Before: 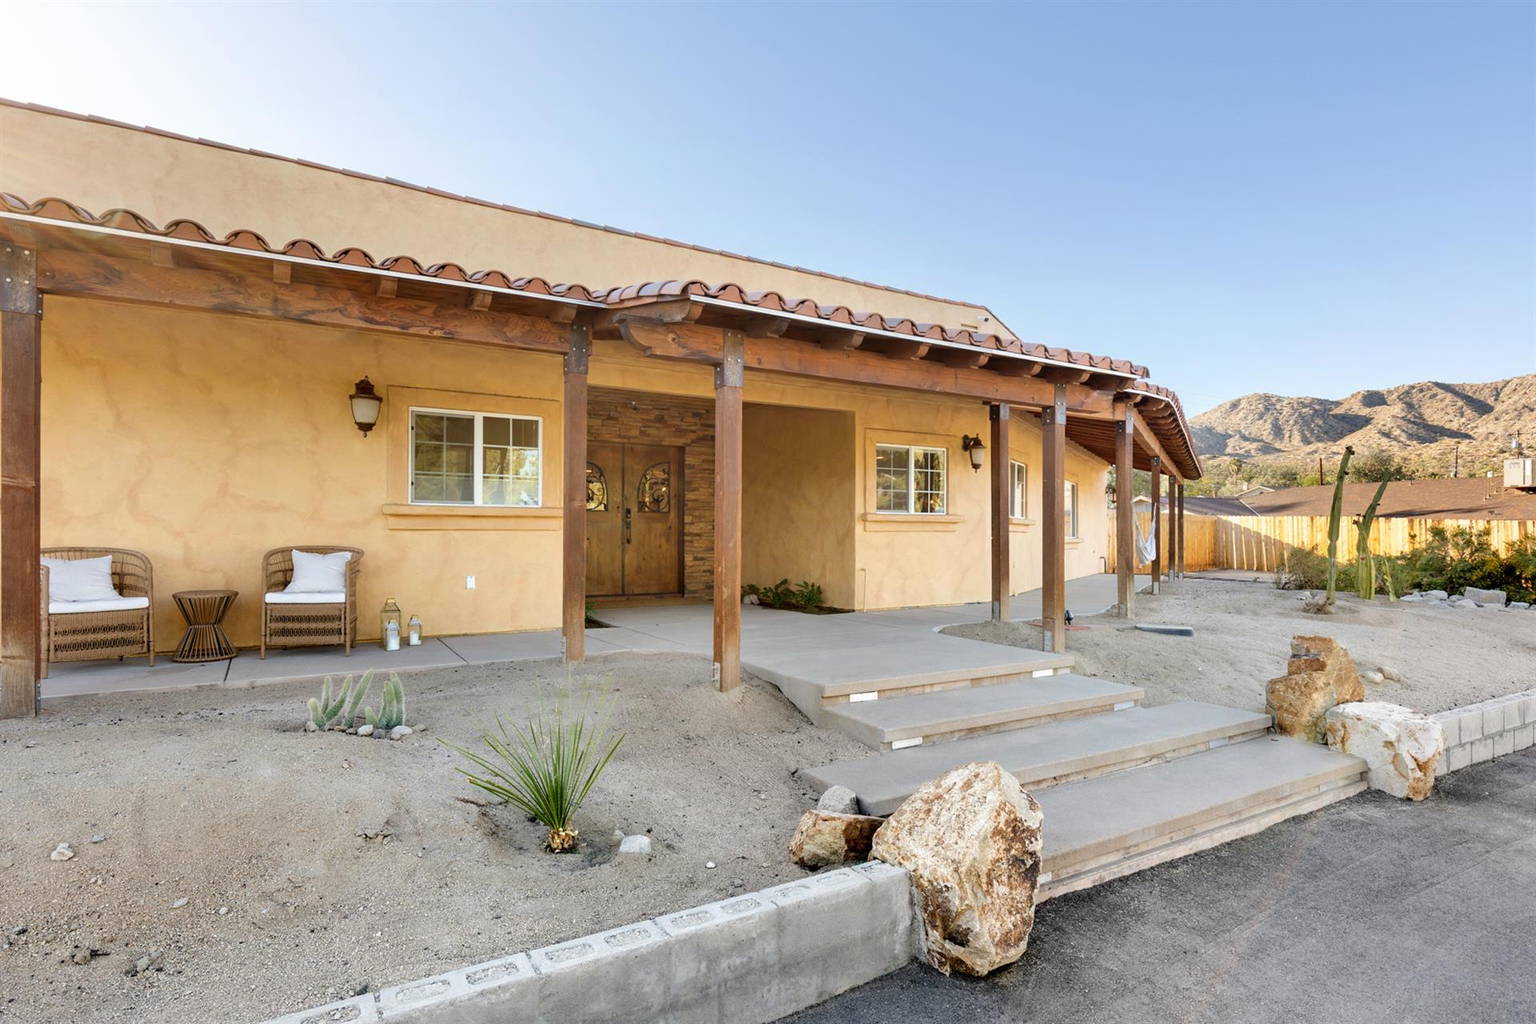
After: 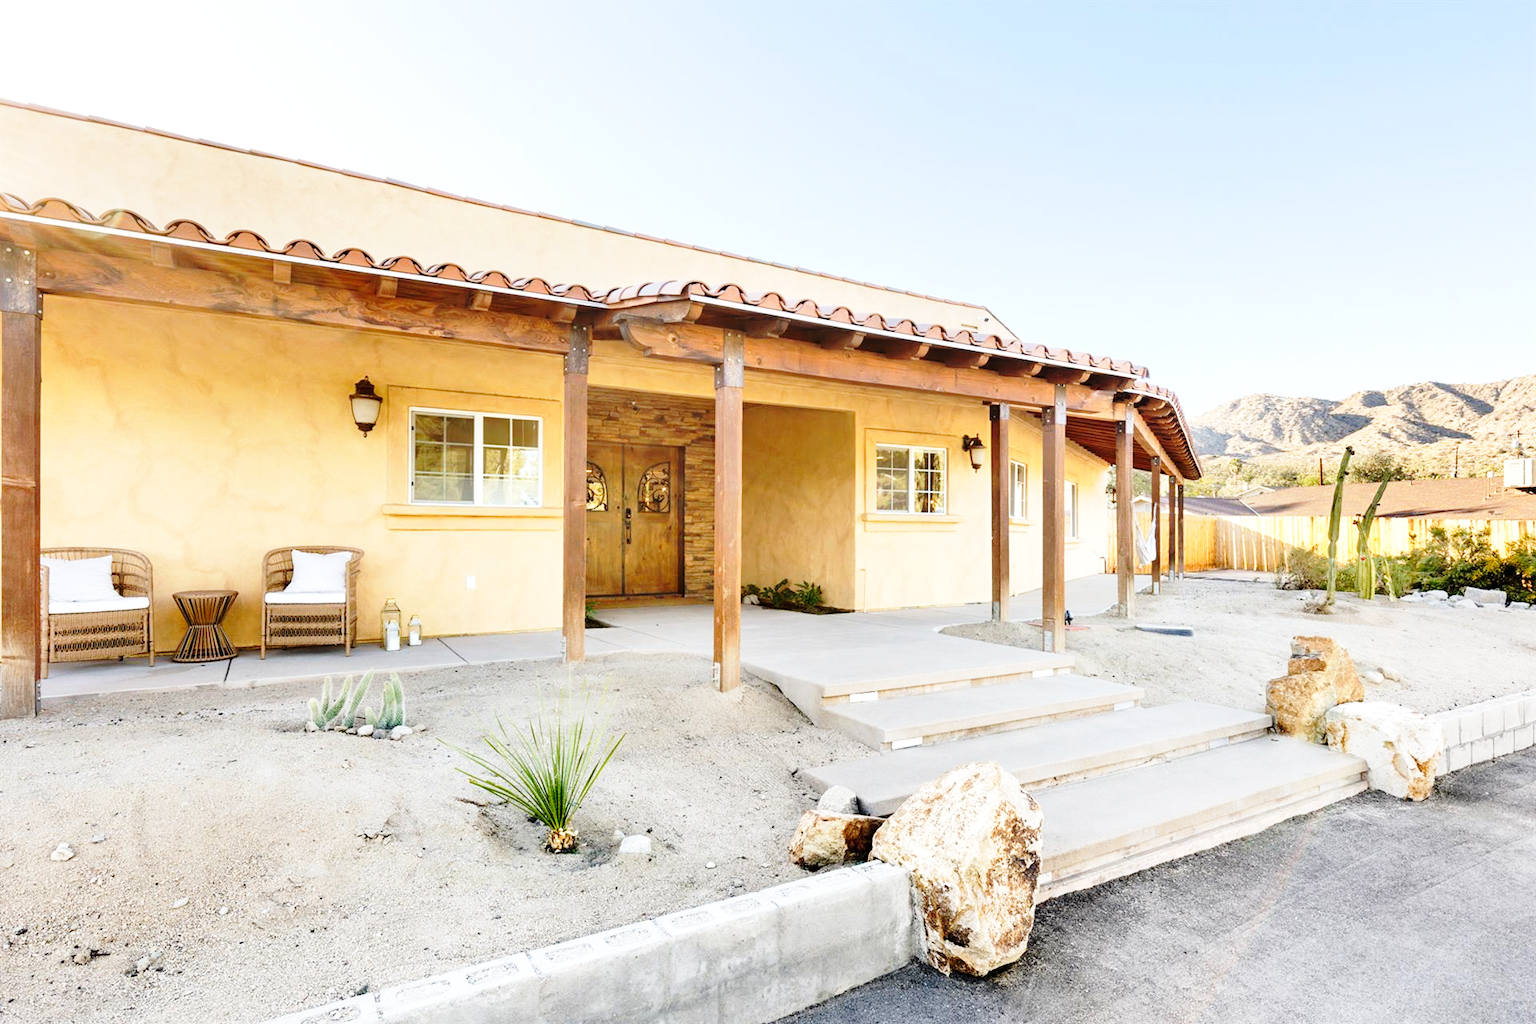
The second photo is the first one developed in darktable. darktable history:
exposure: exposure 0.297 EV, compensate exposure bias true, compensate highlight preservation false
base curve: curves: ch0 [(0, 0) (0.028, 0.03) (0.121, 0.232) (0.46, 0.748) (0.859, 0.968) (1, 1)], preserve colors none
